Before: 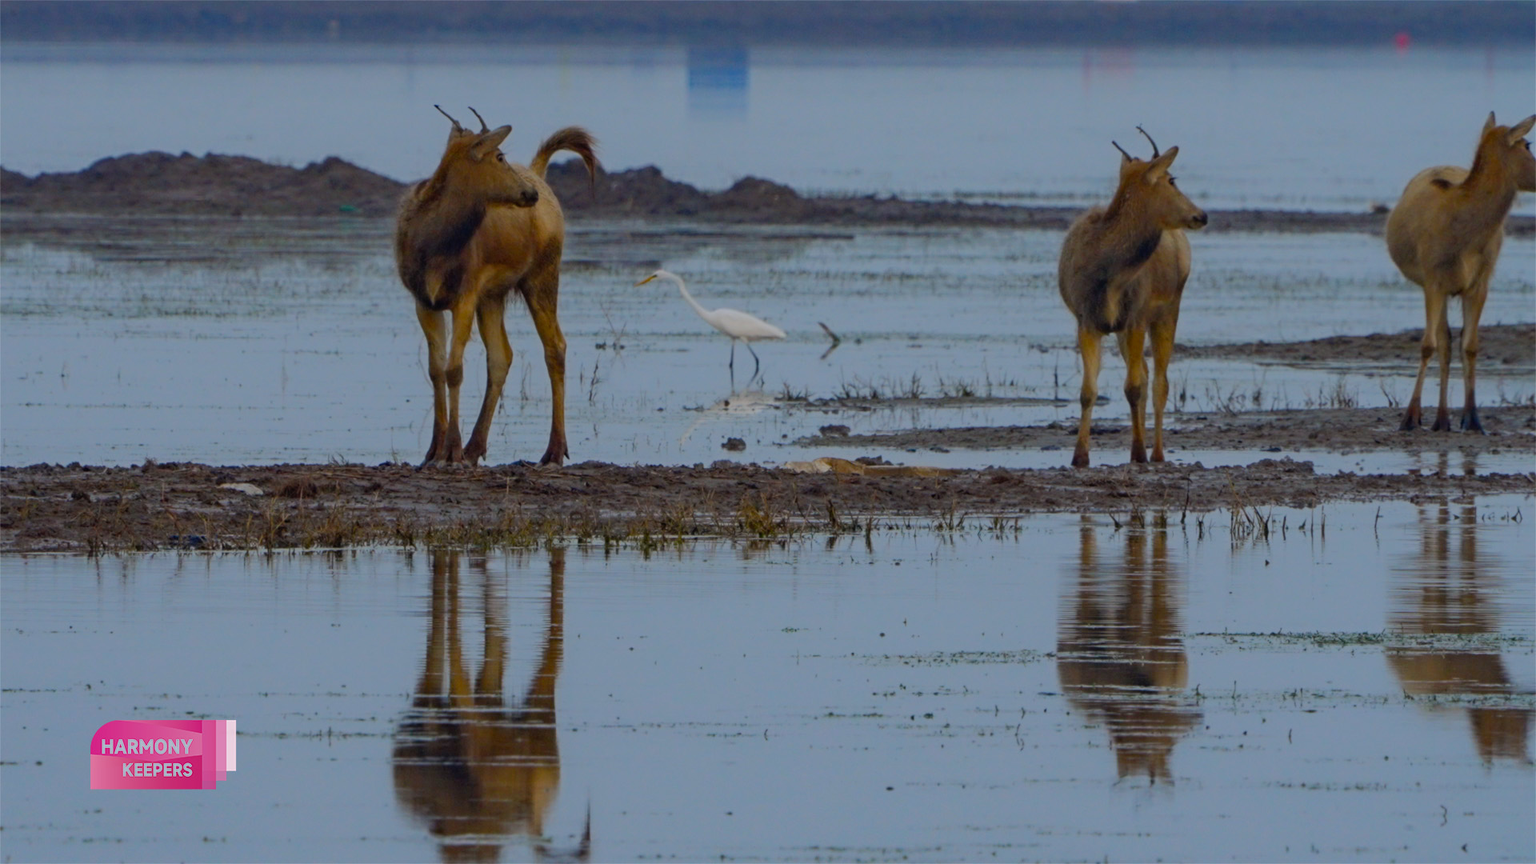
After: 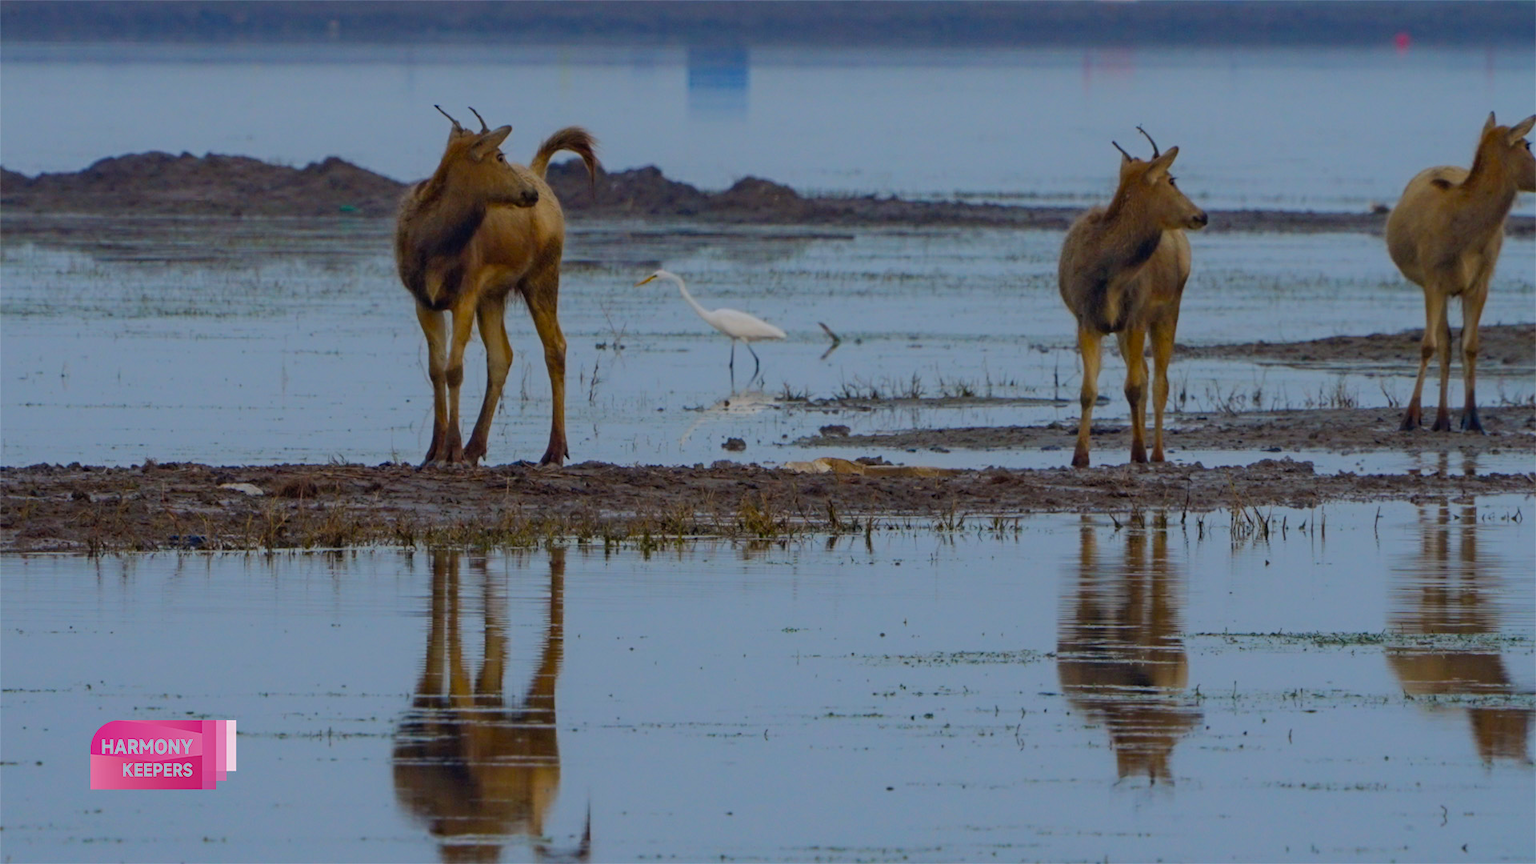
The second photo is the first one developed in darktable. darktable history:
velvia: strength 15.64%
